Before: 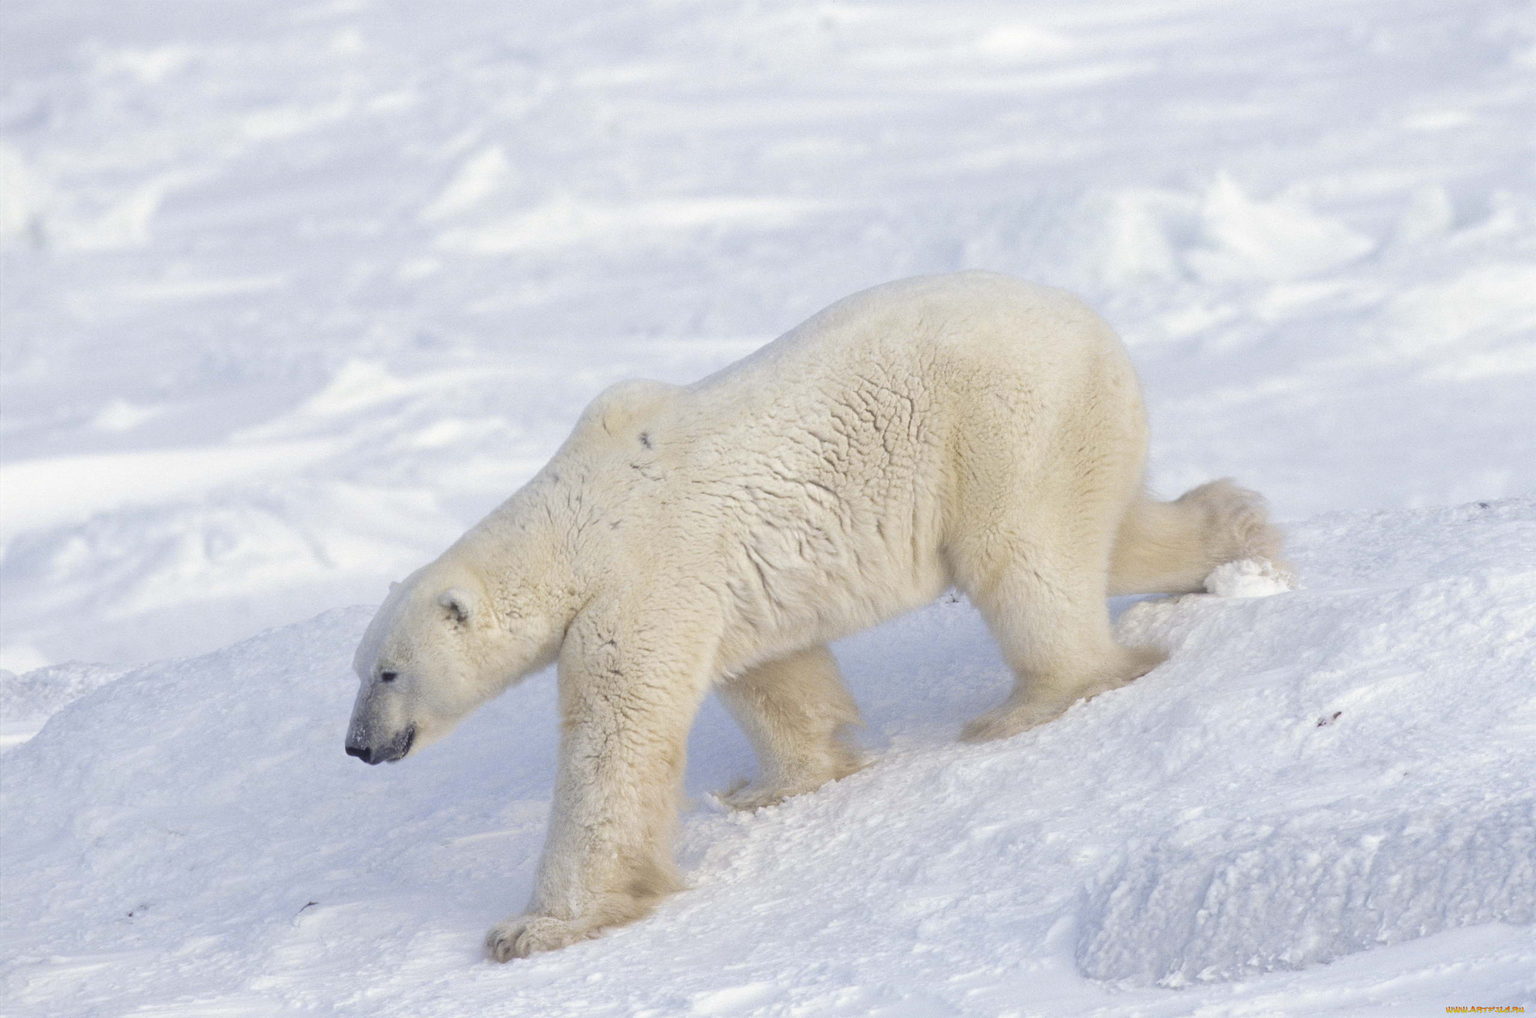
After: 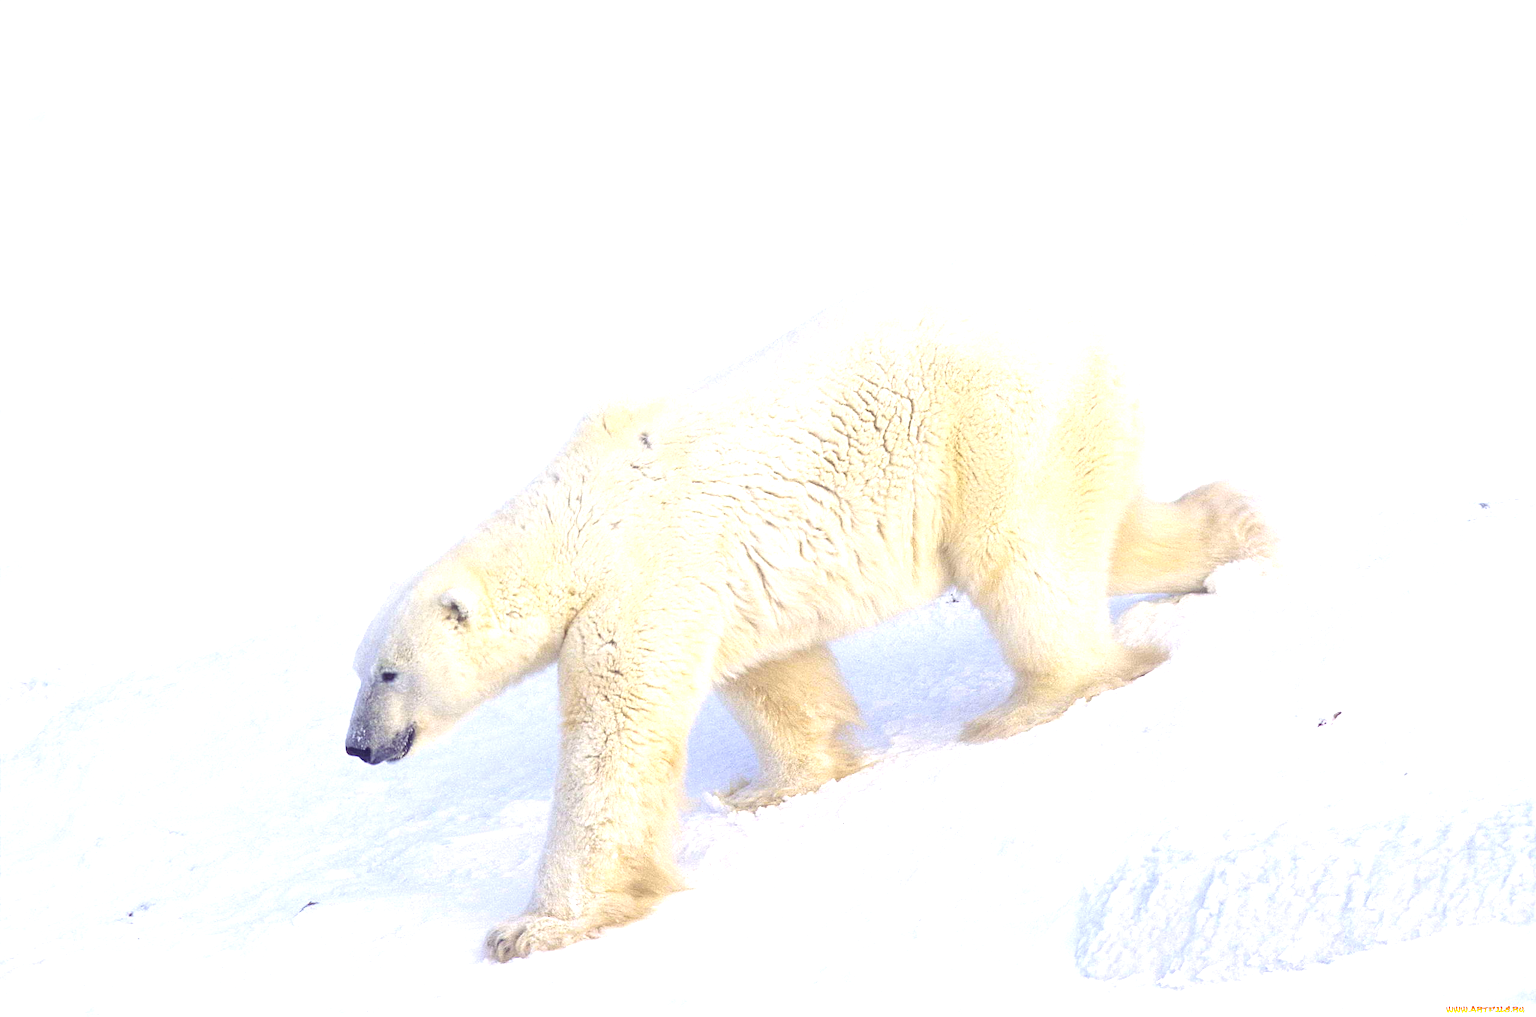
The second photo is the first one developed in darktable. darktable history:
color balance rgb: shadows lift › luminance -21.408%, shadows lift › chroma 8.84%, shadows lift › hue 284.06°, highlights gain › chroma 0.219%, highlights gain › hue 330.37°, perceptual saturation grading › global saturation 30.812%, global vibrance 20%
sharpen: on, module defaults
exposure: exposure 1 EV, compensate highlight preservation false
